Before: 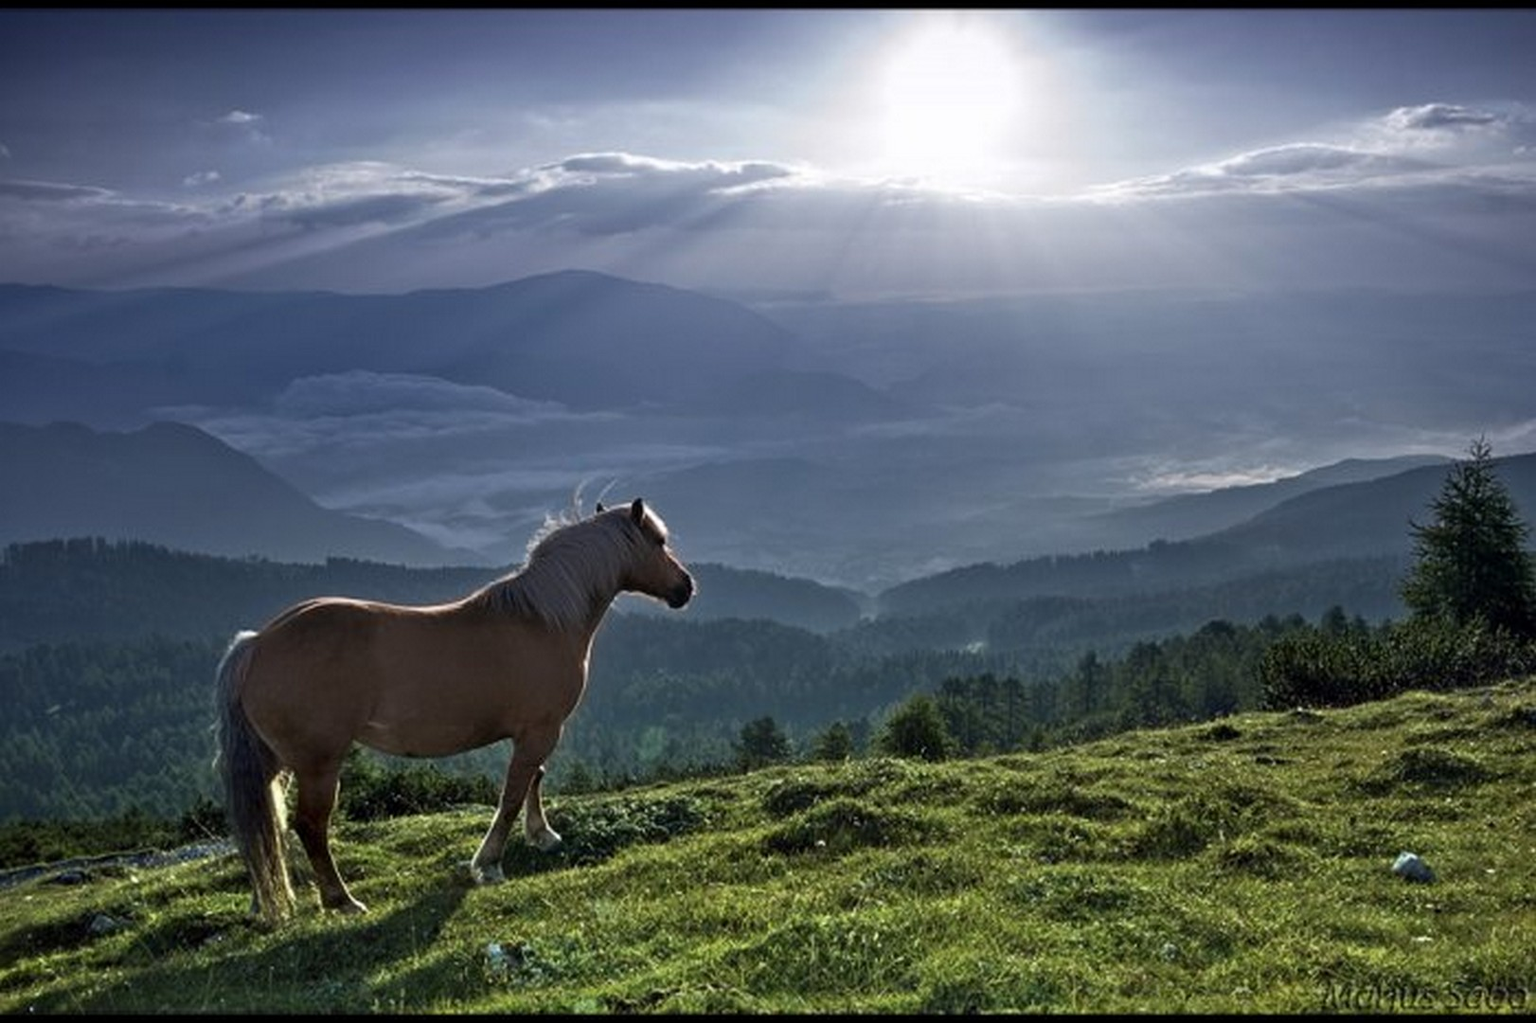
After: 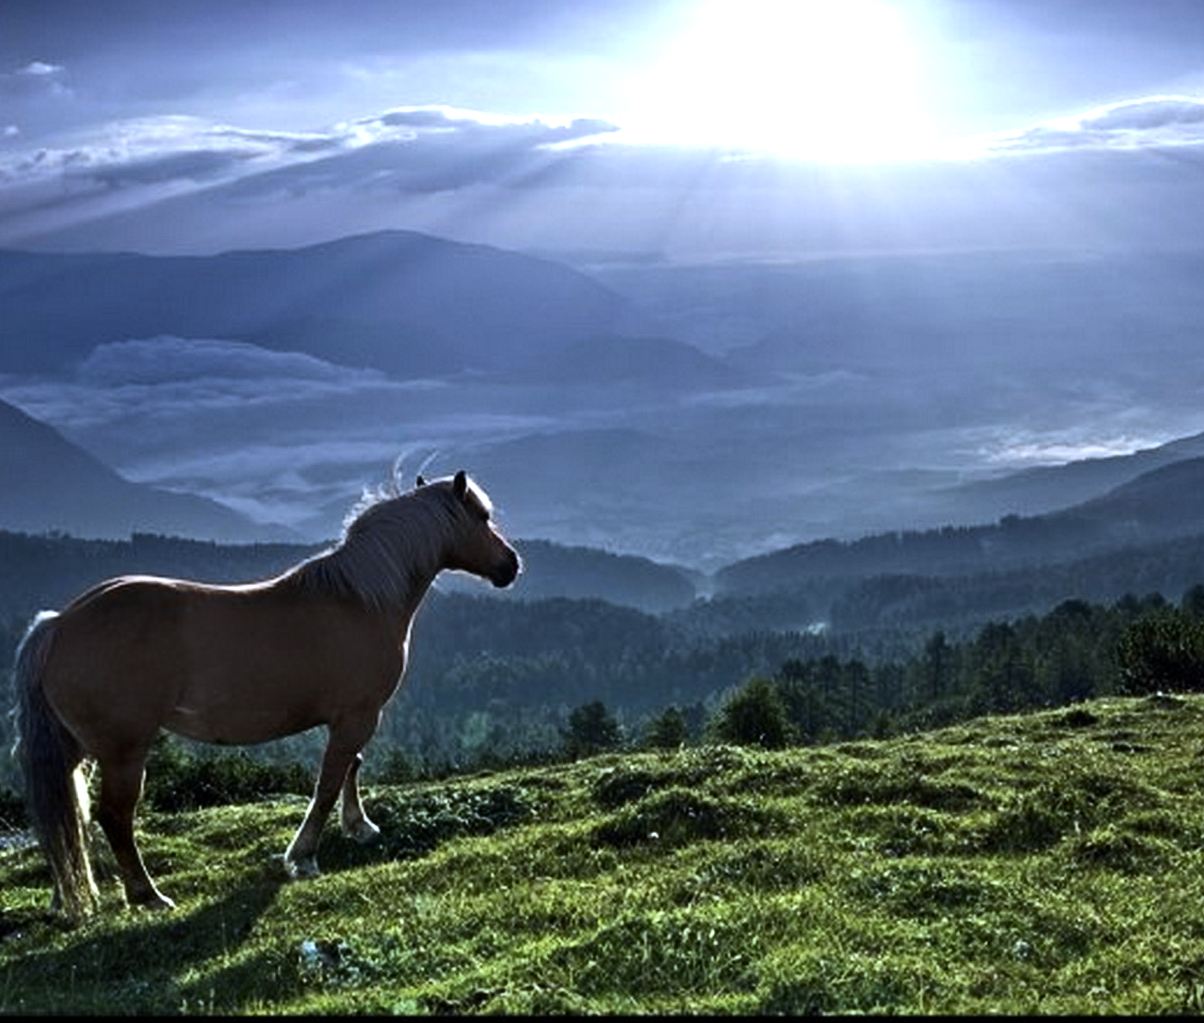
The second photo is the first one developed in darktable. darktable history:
crop and rotate: left 13.15%, top 5.251%, right 12.609%
tone equalizer: -8 EV -0.75 EV, -7 EV -0.7 EV, -6 EV -0.6 EV, -5 EV -0.4 EV, -3 EV 0.4 EV, -2 EV 0.6 EV, -1 EV 0.7 EV, +0 EV 0.75 EV, edges refinement/feathering 500, mask exposure compensation -1.57 EV, preserve details no
white balance: red 0.931, blue 1.11
contrast brightness saturation: contrast 0.07
